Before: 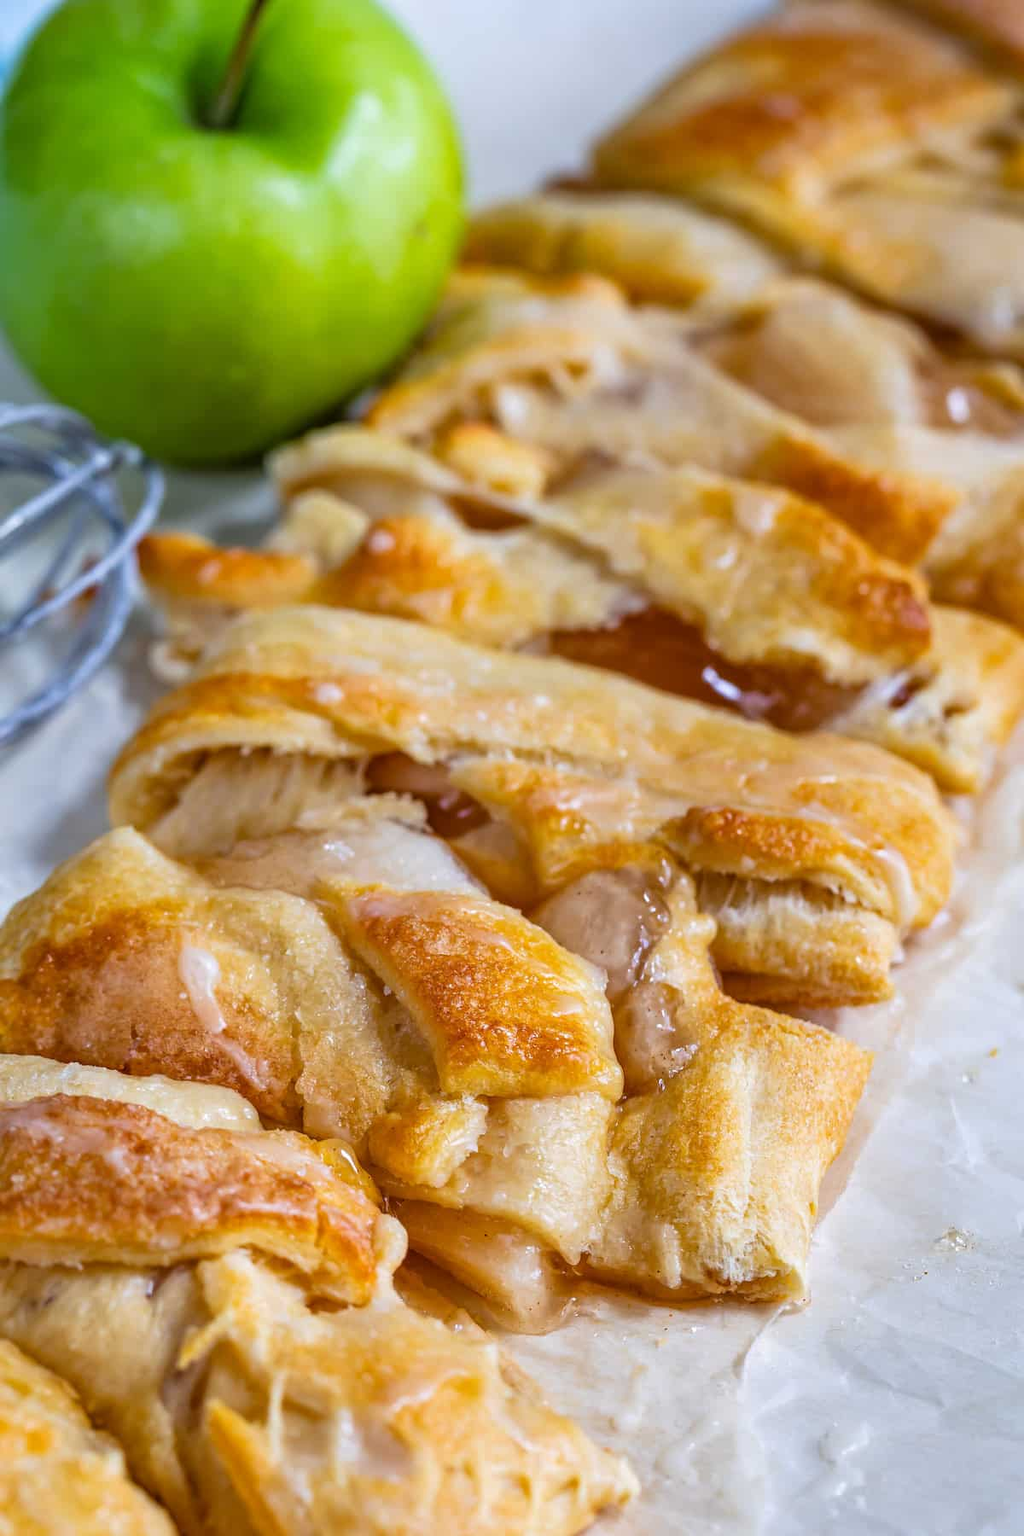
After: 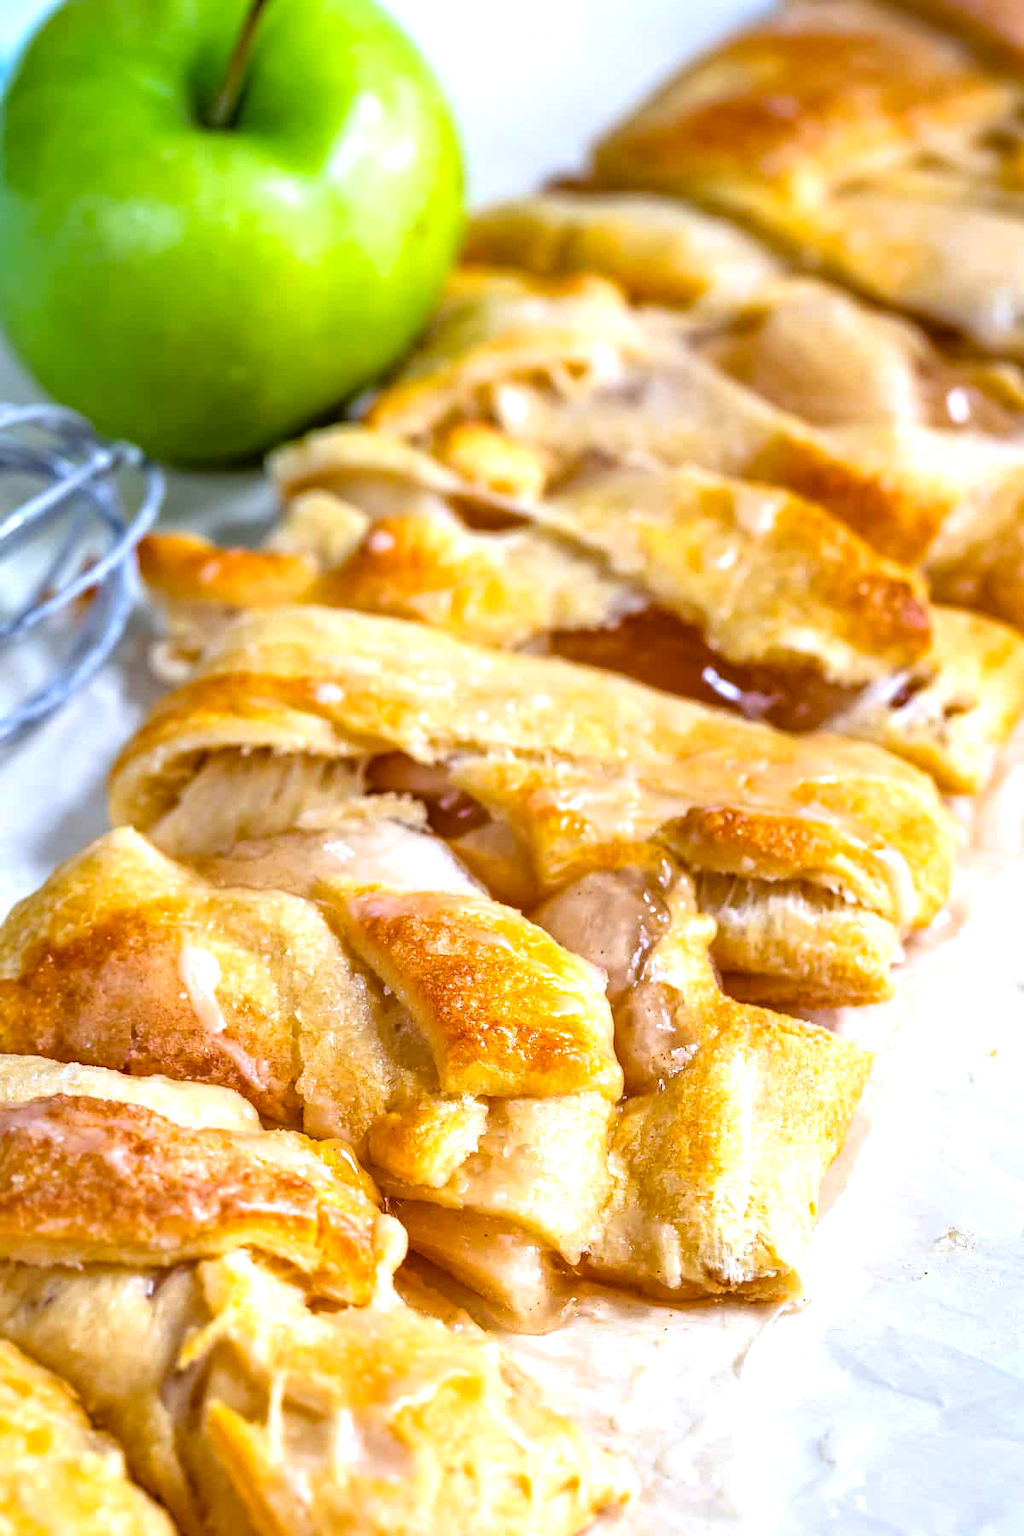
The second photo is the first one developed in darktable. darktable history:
color balance rgb: linear chroma grading › shadows -1.504%, linear chroma grading › highlights -14.486%, linear chroma grading › global chroma -9.647%, linear chroma grading › mid-tones -10.387%, perceptual saturation grading › global saturation 31.103%, global vibrance 20.983%
tone equalizer: -8 EV -0.724 EV, -7 EV -0.701 EV, -6 EV -0.607 EV, -5 EV -0.395 EV, -3 EV 0.397 EV, -2 EV 0.6 EV, -1 EV 0.69 EV, +0 EV 0.746 EV, smoothing 1
